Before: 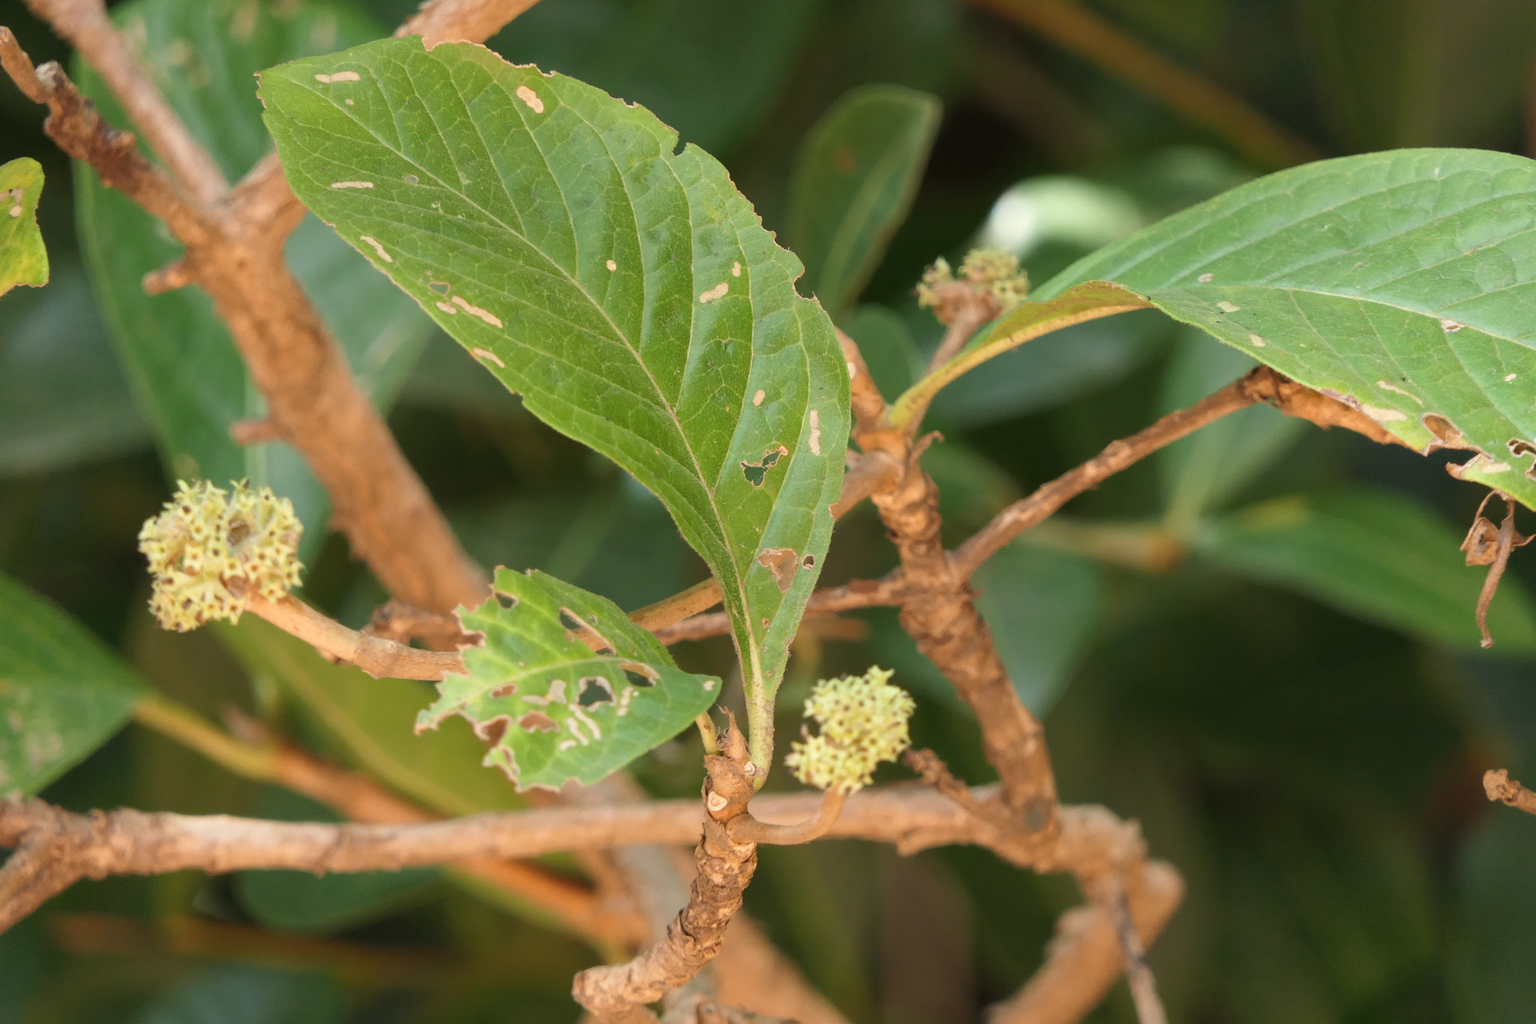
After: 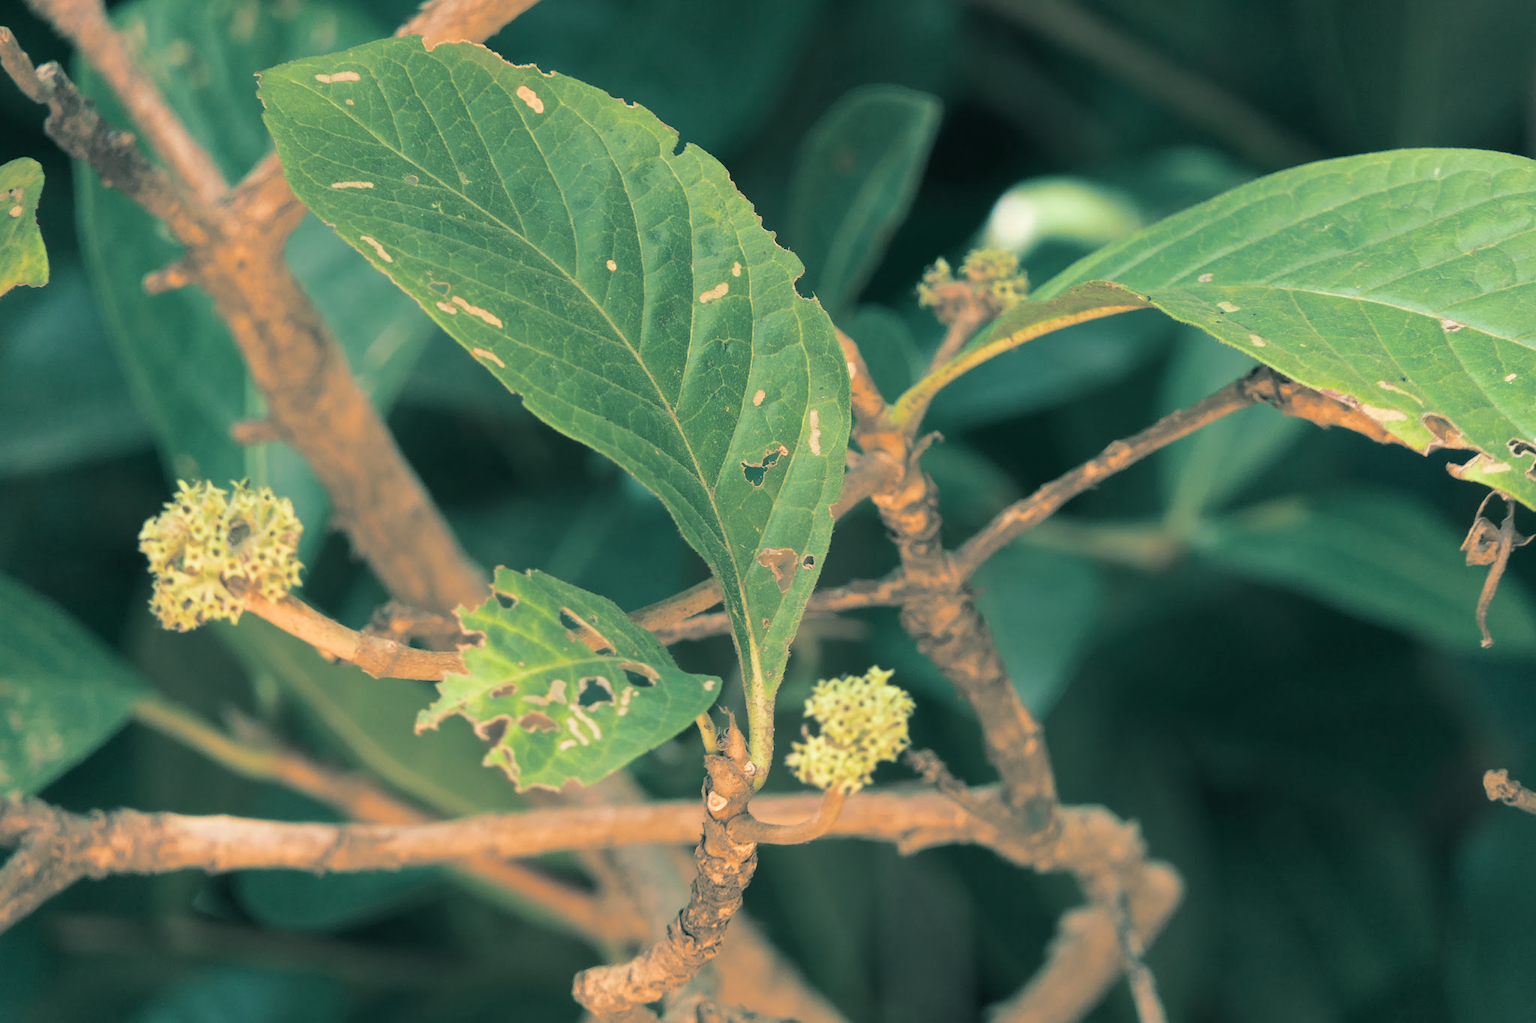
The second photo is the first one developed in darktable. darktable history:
velvia: on, module defaults
split-toning: shadows › hue 186.43°, highlights › hue 49.29°, compress 30.29%
